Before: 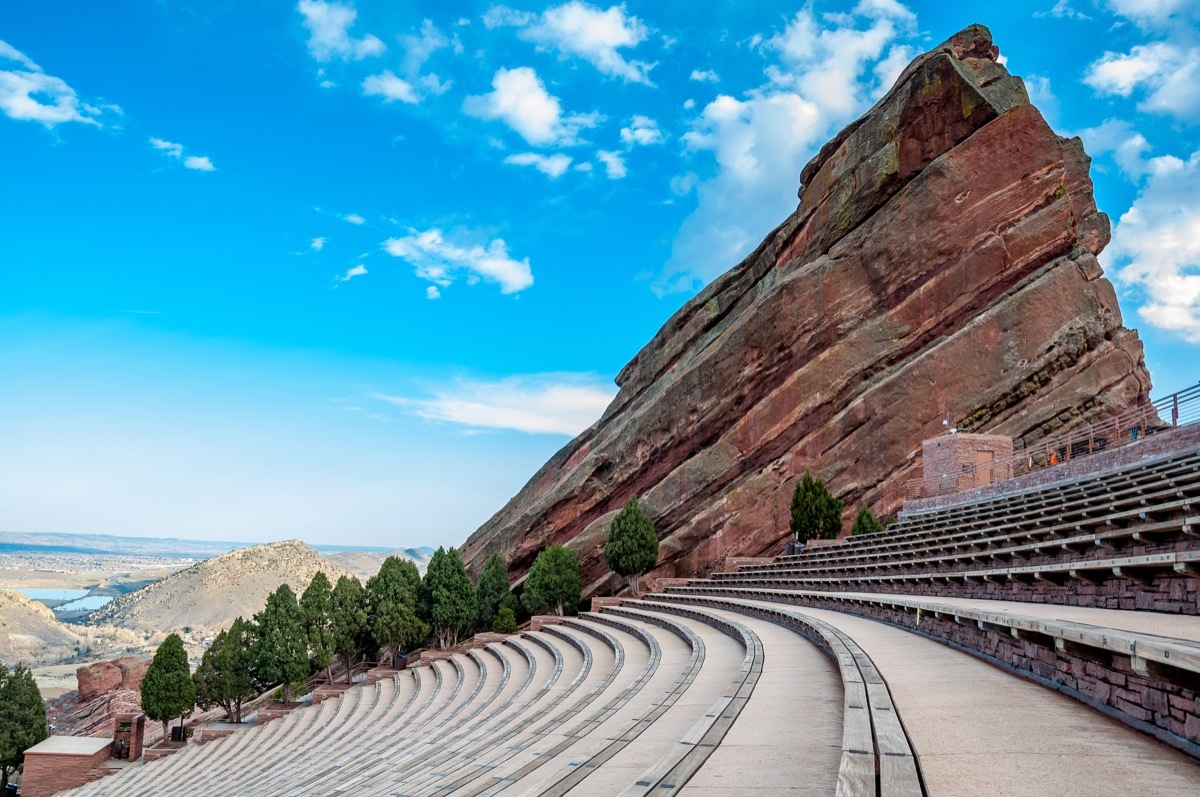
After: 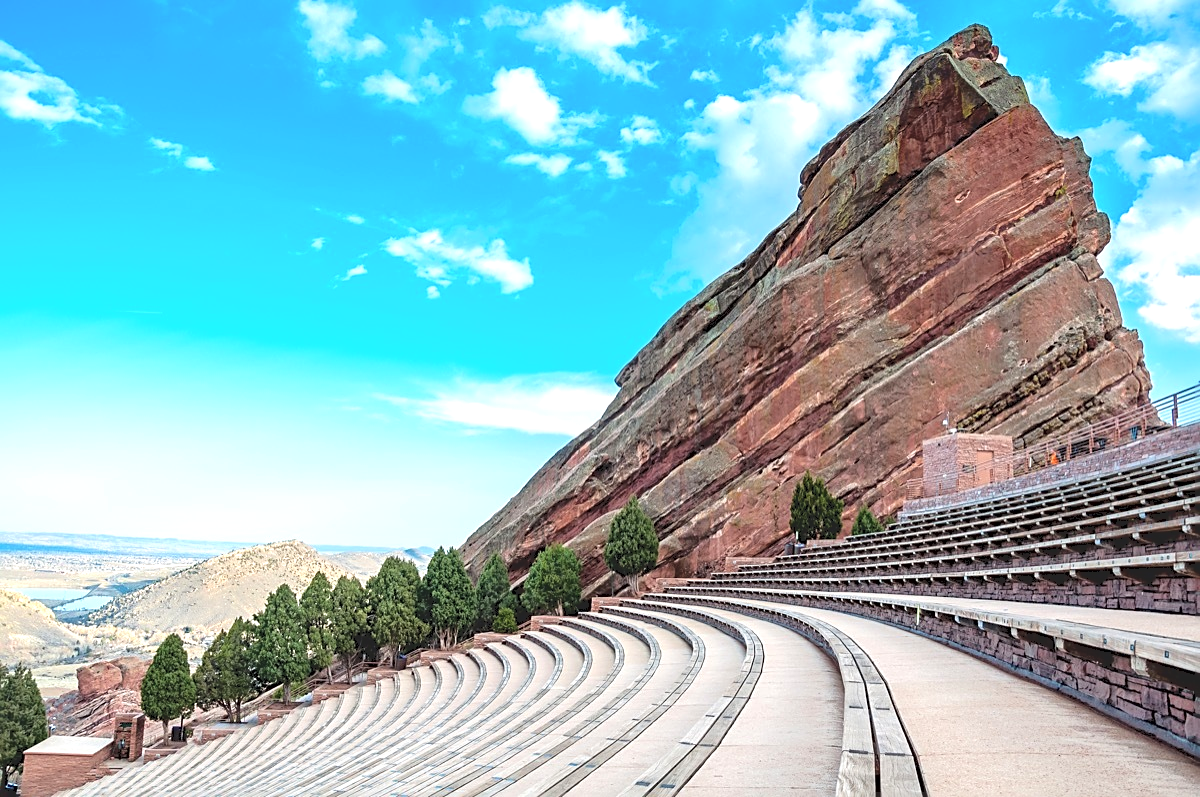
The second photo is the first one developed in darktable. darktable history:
exposure: black level correction -0.002, exposure 0.546 EV, compensate highlight preservation false
sharpen: on, module defaults
tone curve: curves: ch0 [(0, 0) (0.003, 0.128) (0.011, 0.133) (0.025, 0.133) (0.044, 0.141) (0.069, 0.152) (0.1, 0.169) (0.136, 0.201) (0.177, 0.239) (0.224, 0.294) (0.277, 0.358) (0.335, 0.428) (0.399, 0.488) (0.468, 0.55) (0.543, 0.611) (0.623, 0.678) (0.709, 0.755) (0.801, 0.843) (0.898, 0.91) (1, 1)], color space Lab, independent channels, preserve colors none
